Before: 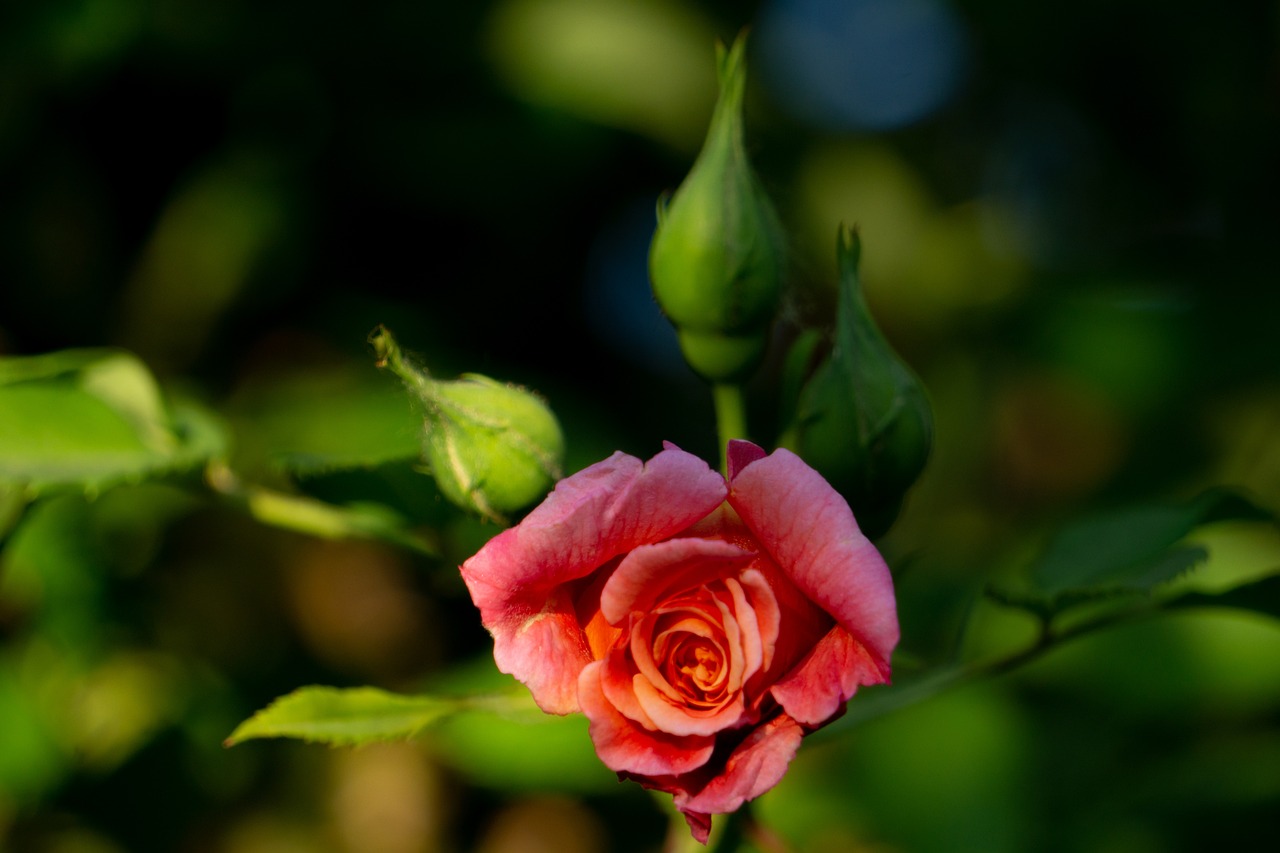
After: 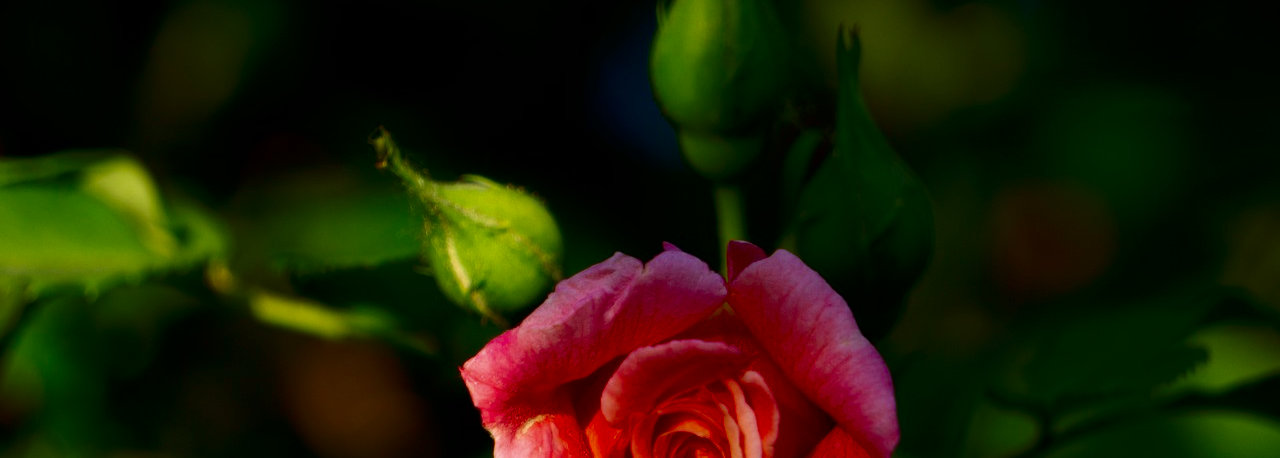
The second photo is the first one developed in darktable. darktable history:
crop and rotate: top 23.416%, bottom 22.811%
tone equalizer: on, module defaults
contrast brightness saturation: contrast 0.104, brightness -0.261, saturation 0.143
